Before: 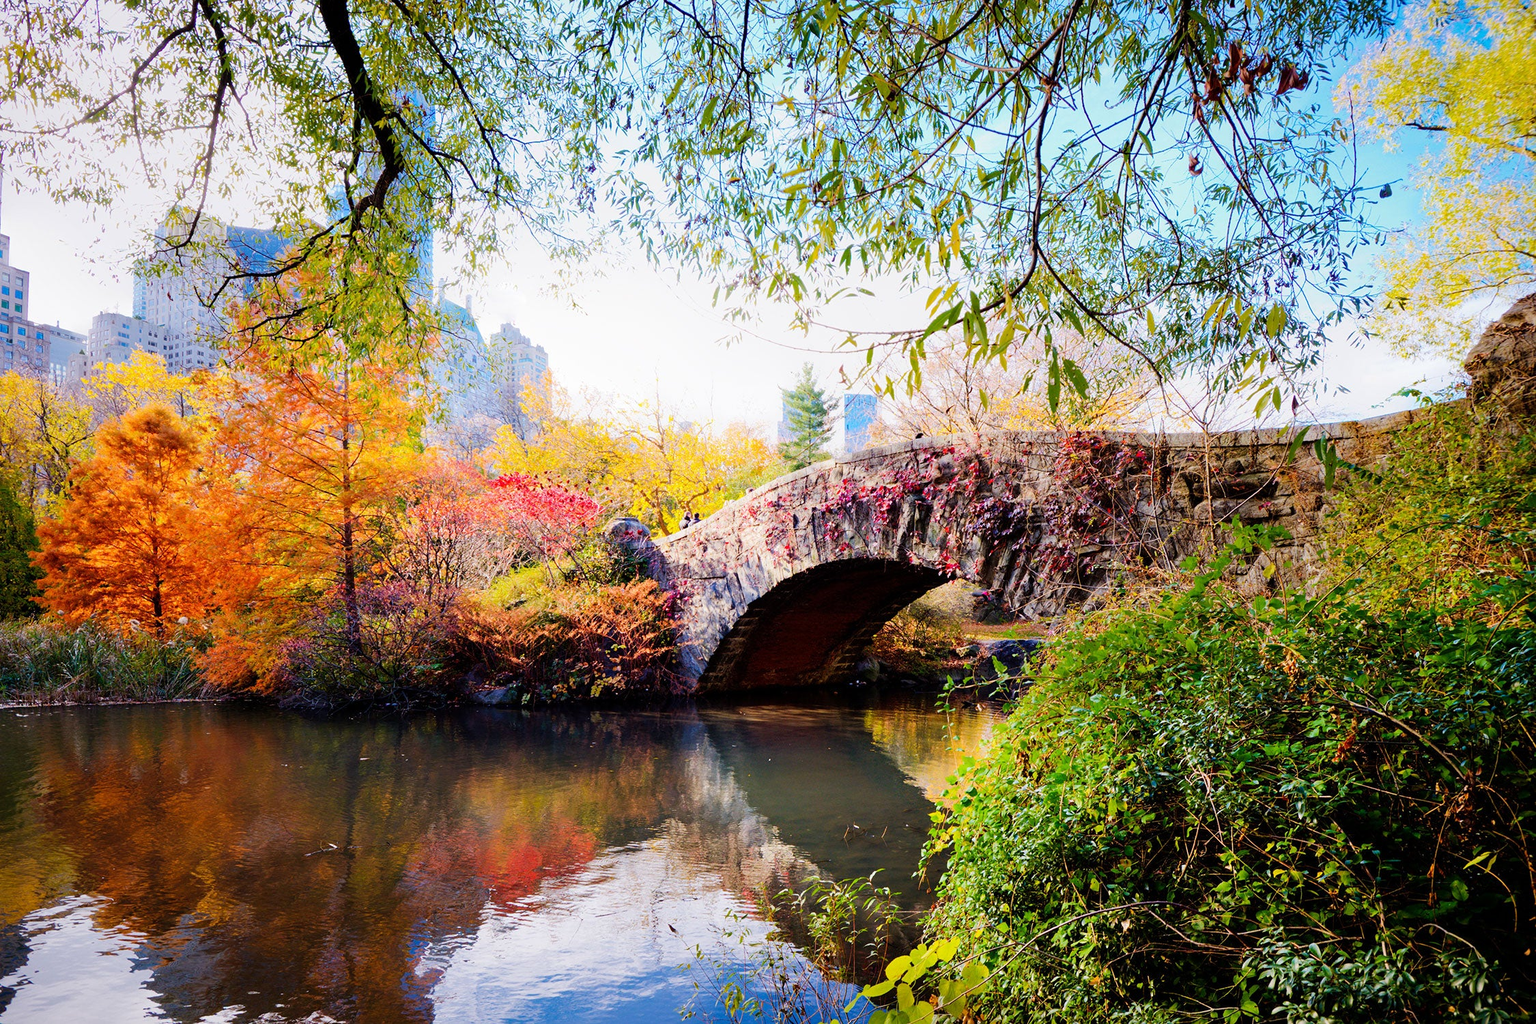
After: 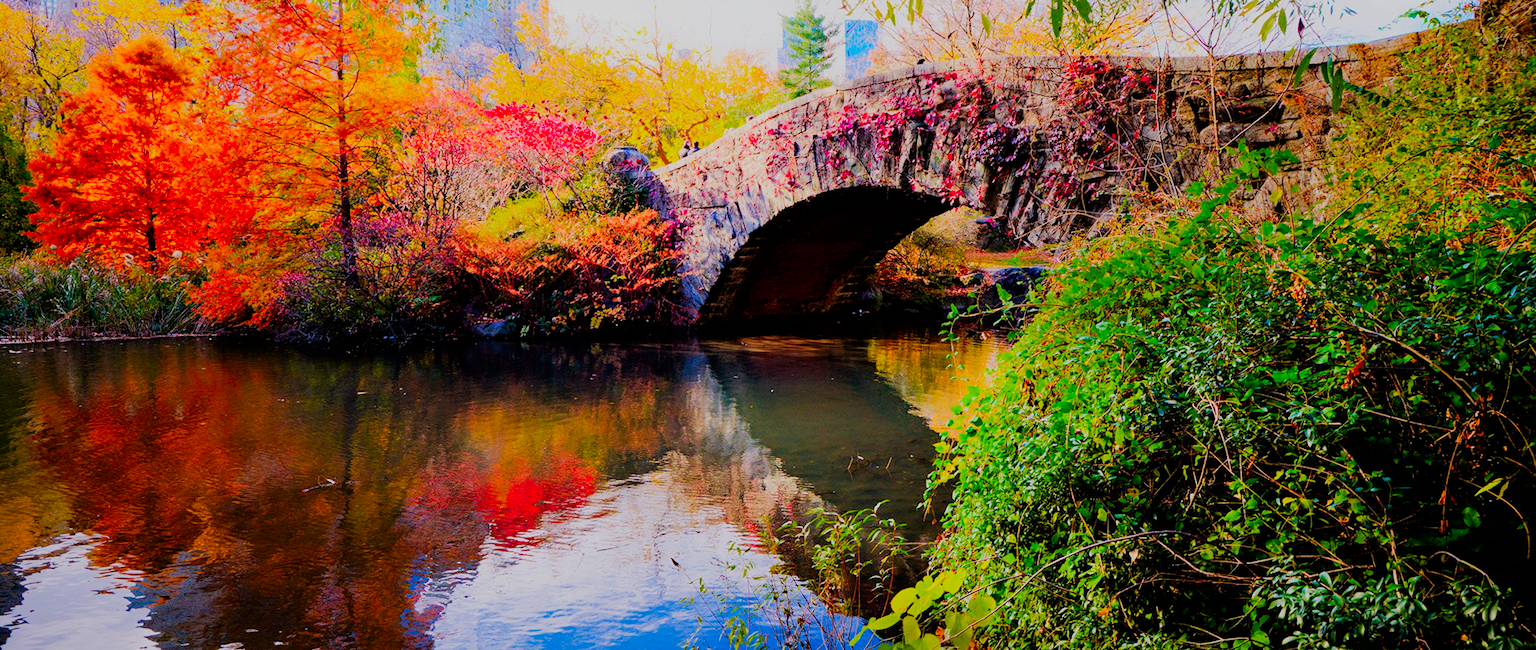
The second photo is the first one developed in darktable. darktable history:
rotate and perspective: rotation -0.45°, automatic cropping original format, crop left 0.008, crop right 0.992, crop top 0.012, crop bottom 0.988
color contrast: green-magenta contrast 1.69, blue-yellow contrast 1.49
filmic rgb: black relative exposure -7.65 EV, white relative exposure 4.56 EV, hardness 3.61
crop and rotate: top 36.435%
haze removal: compatibility mode true, adaptive false
